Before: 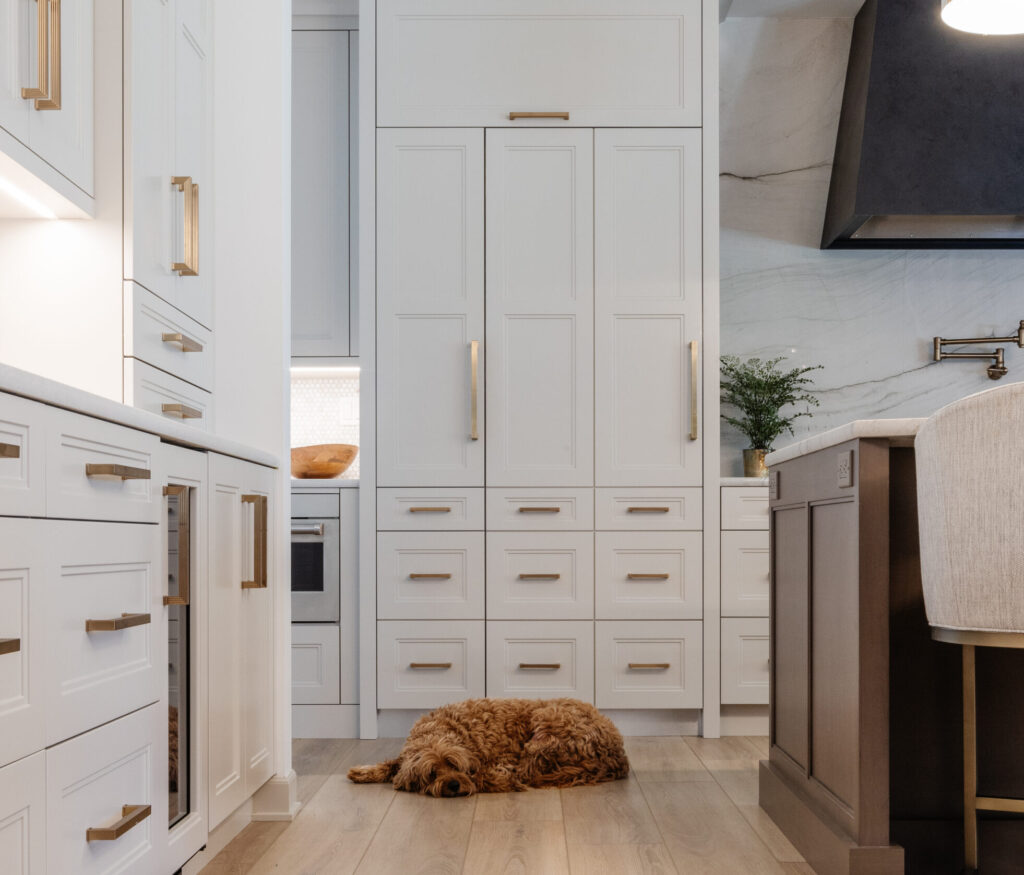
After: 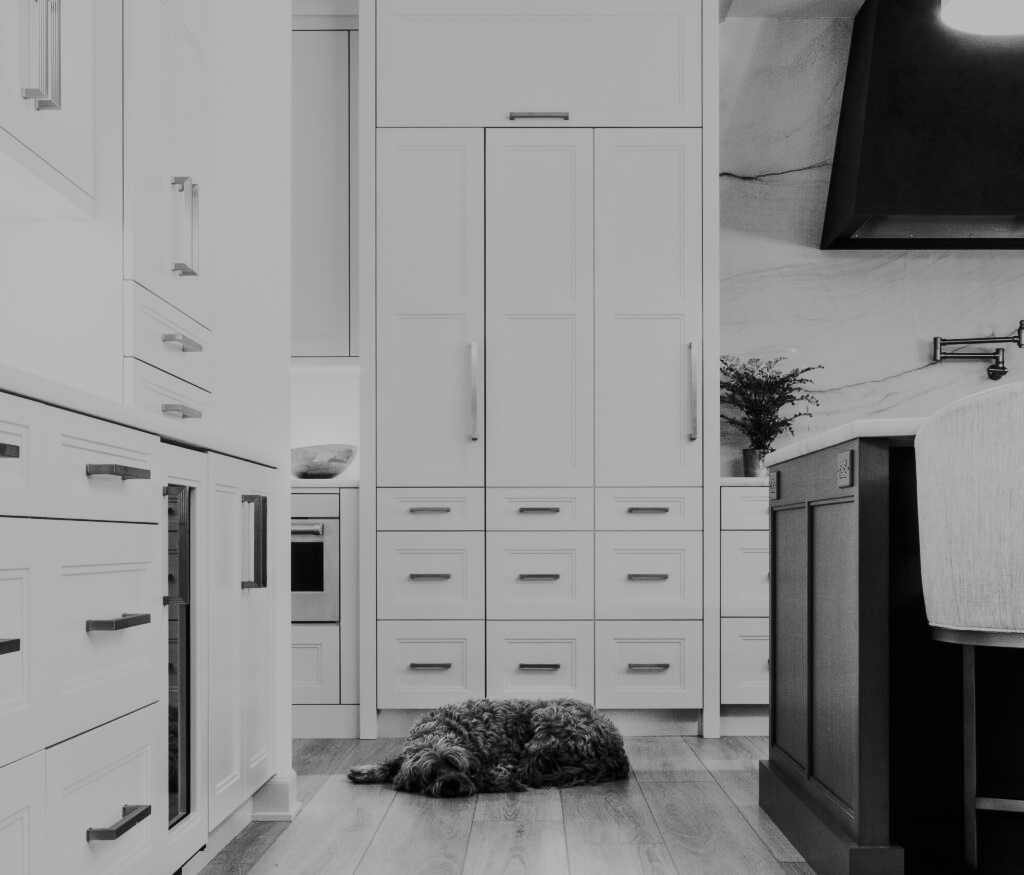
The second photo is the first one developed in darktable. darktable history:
exposure: exposure -0.116 EV, compensate exposure bias true, compensate highlight preservation false
haze removal: strength -0.09, adaptive false
monochrome: a 79.32, b 81.83, size 1.1
contrast brightness saturation: contrast 0.39, brightness 0.1
sigmoid: on, module defaults
